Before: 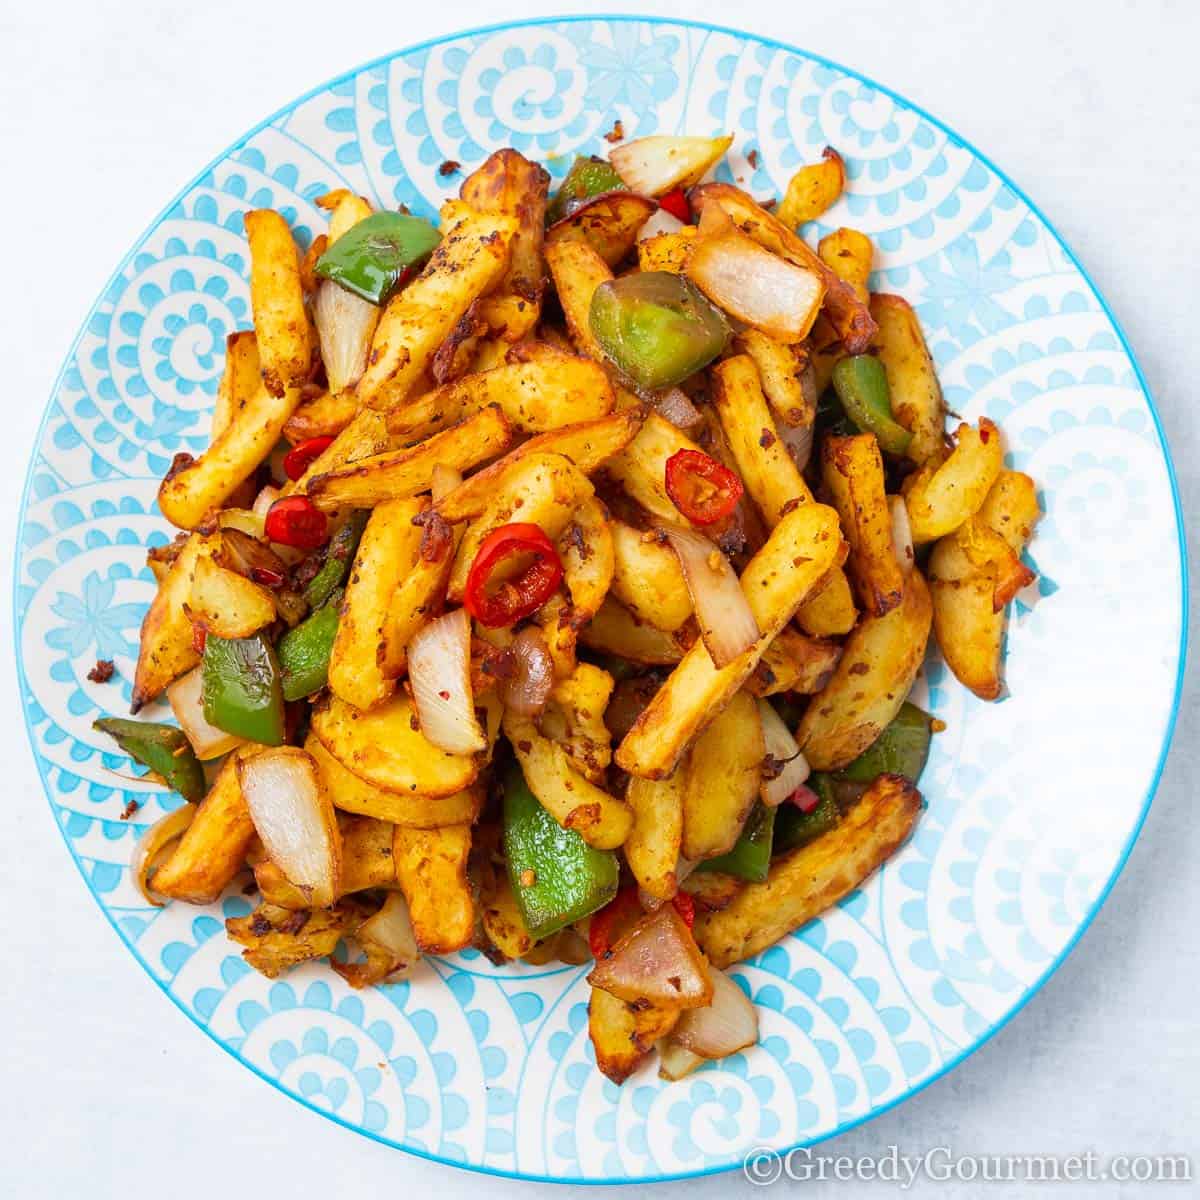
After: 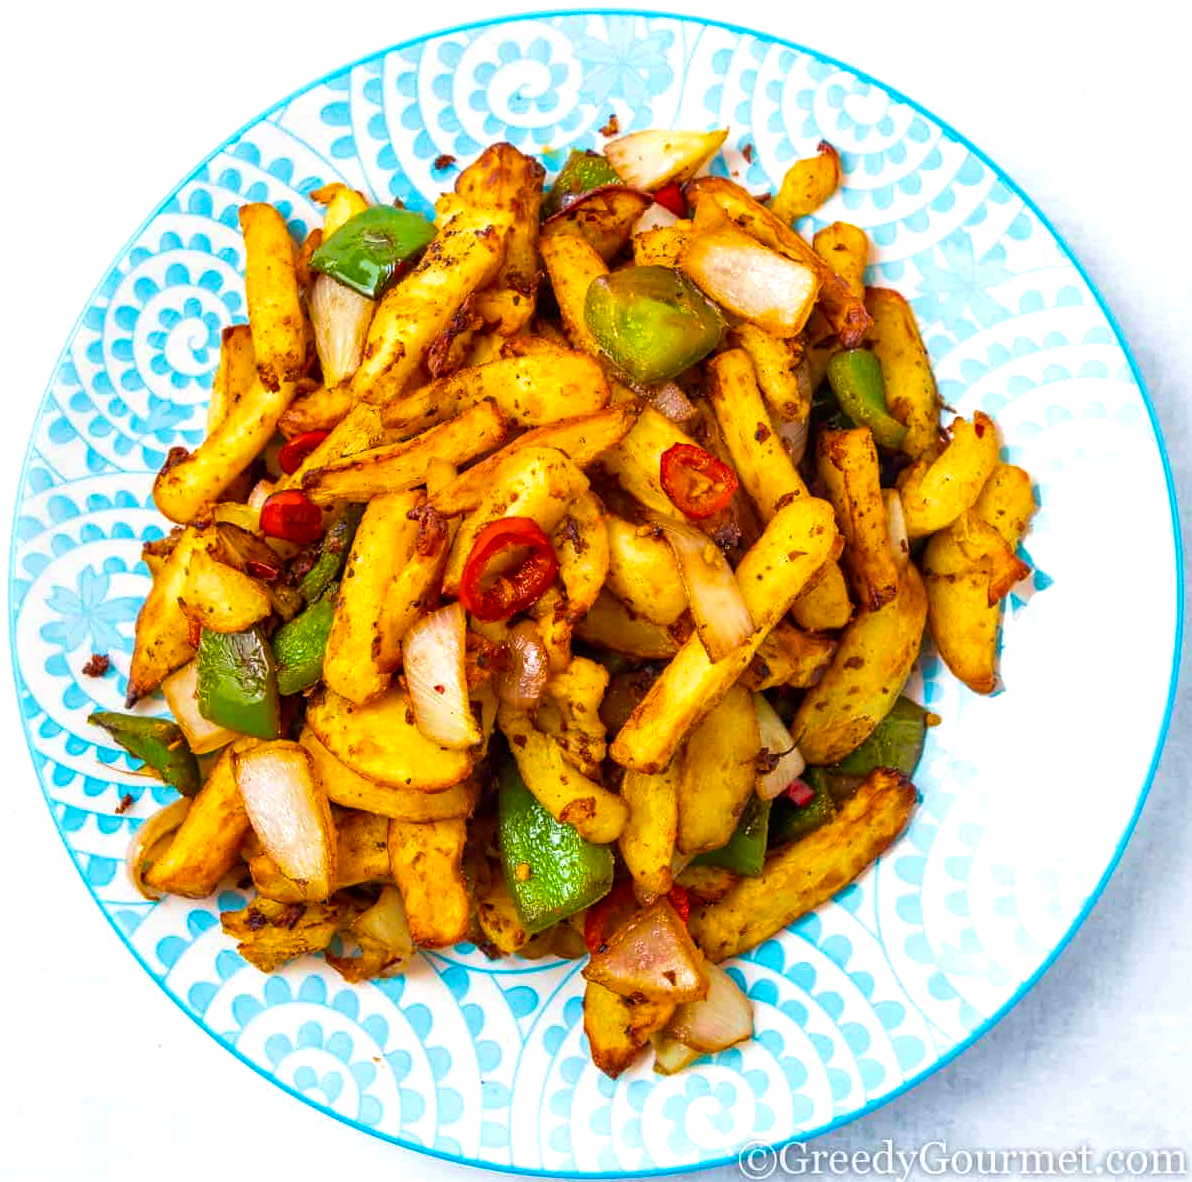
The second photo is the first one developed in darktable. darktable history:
contrast brightness saturation: saturation -0.044
color balance rgb: linear chroma grading › global chroma 9.886%, perceptual saturation grading › global saturation 25.378%, perceptual brilliance grading › highlights 7.605%, perceptual brilliance grading › mid-tones 4.307%, perceptual brilliance grading › shadows 1.974%
exposure: exposure -0.049 EV, compensate highlight preservation false
local contrast: on, module defaults
crop: left 0.452%, top 0.56%, right 0.126%, bottom 0.722%
velvia: on, module defaults
